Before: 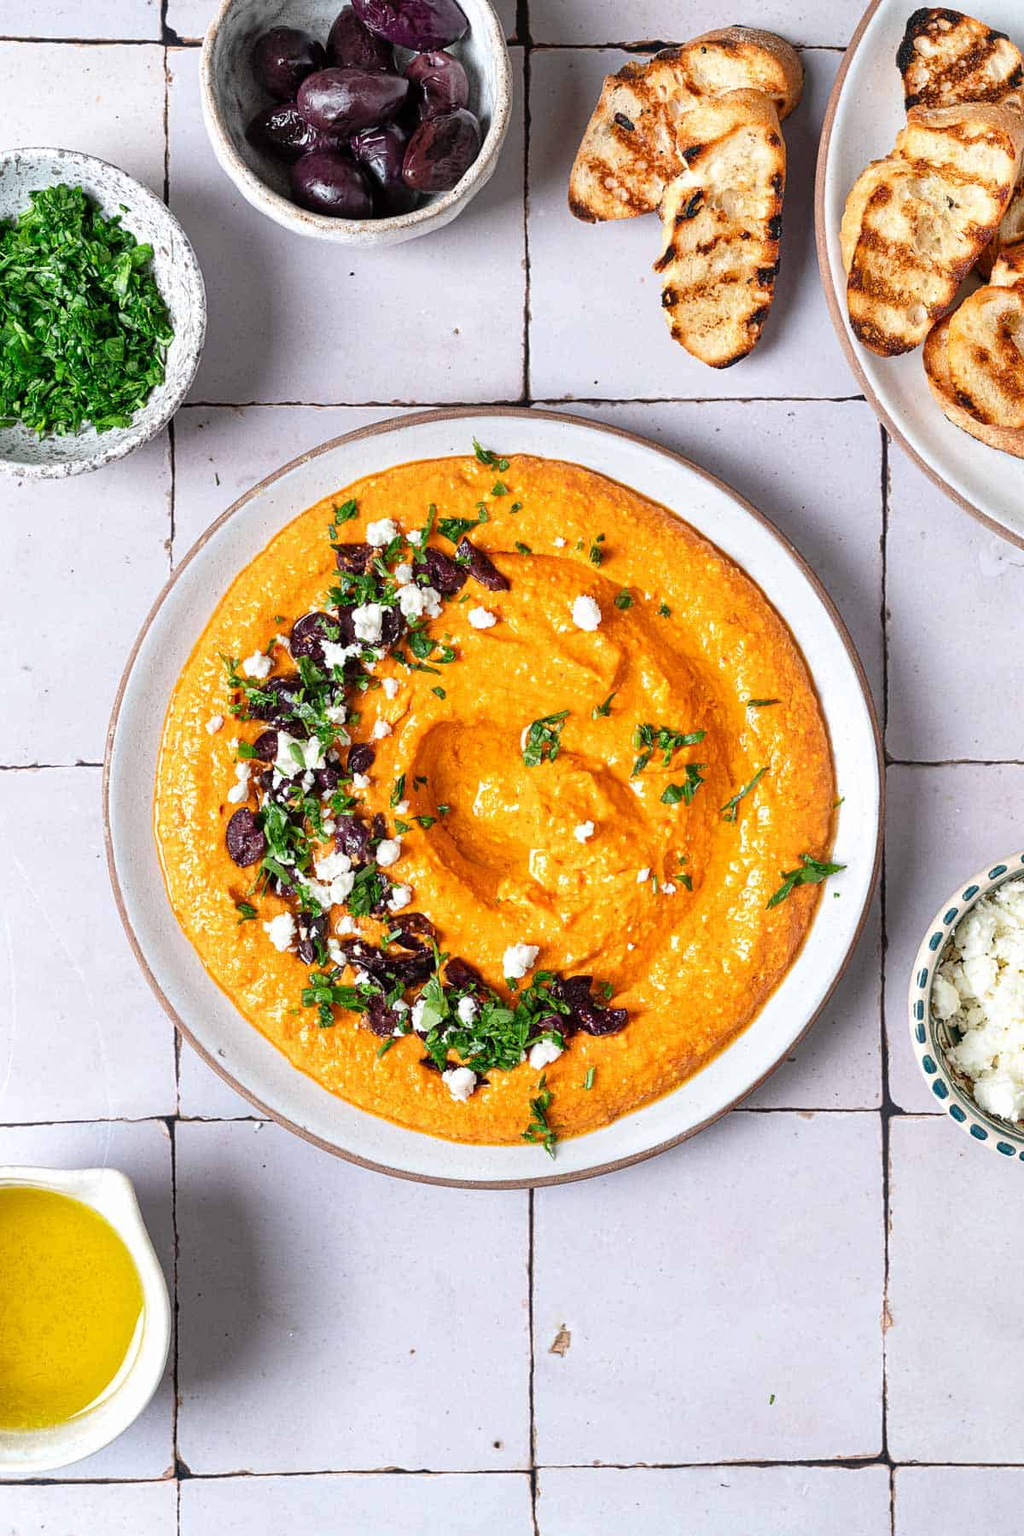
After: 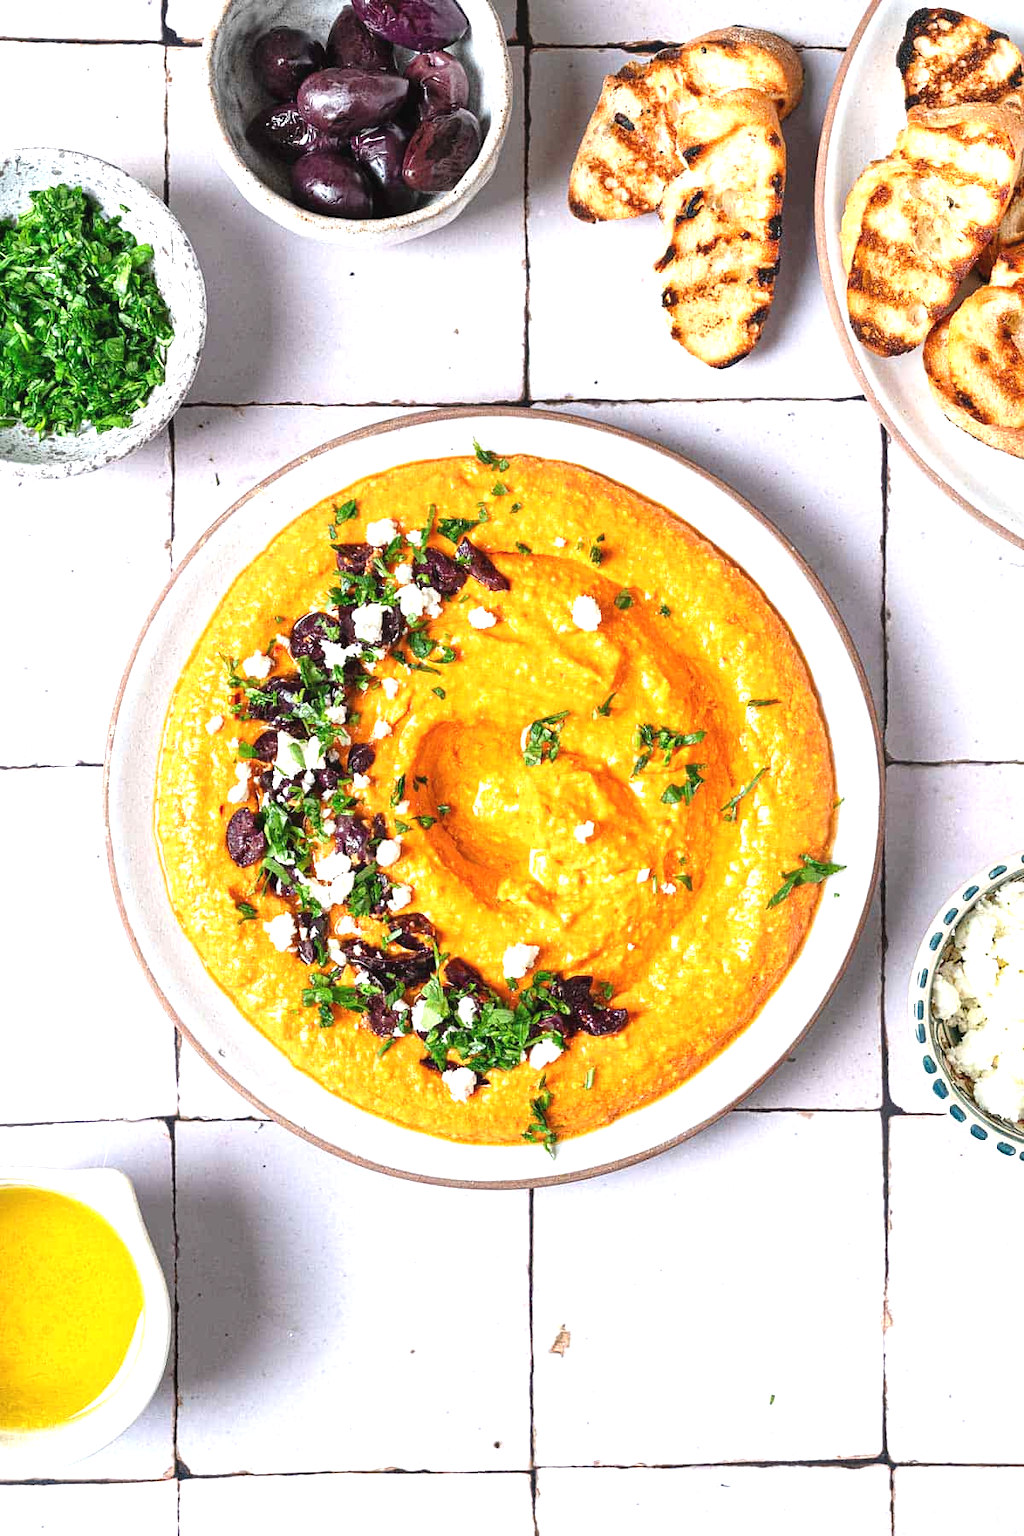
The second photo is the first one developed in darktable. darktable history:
exposure: black level correction -0.002, exposure 0.705 EV, compensate exposure bias true, compensate highlight preservation false
